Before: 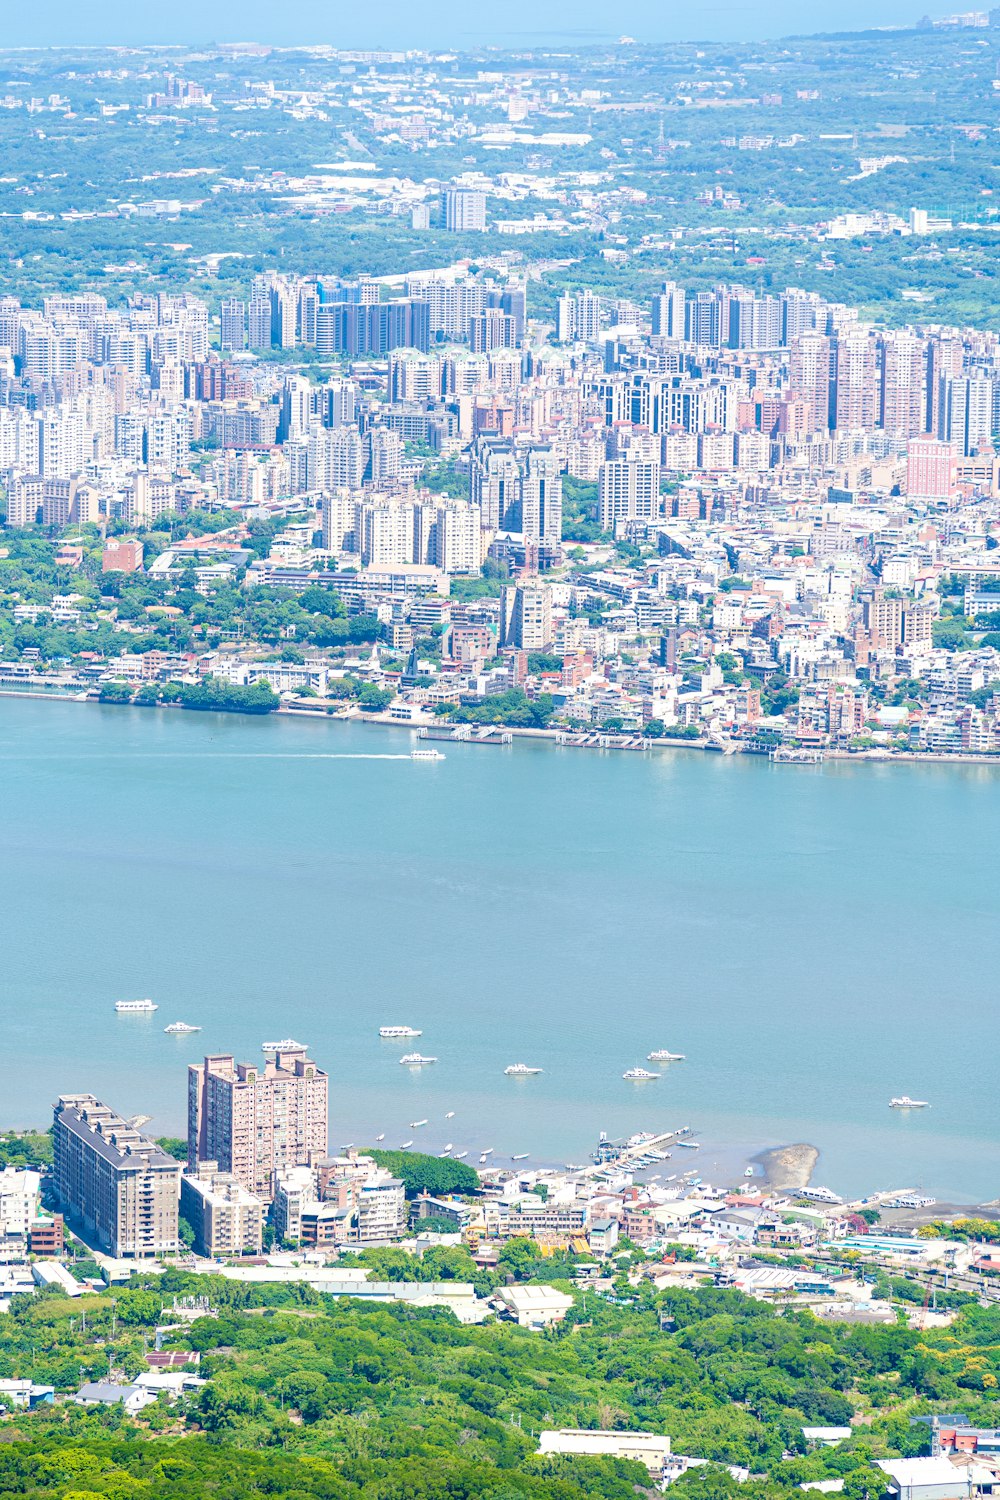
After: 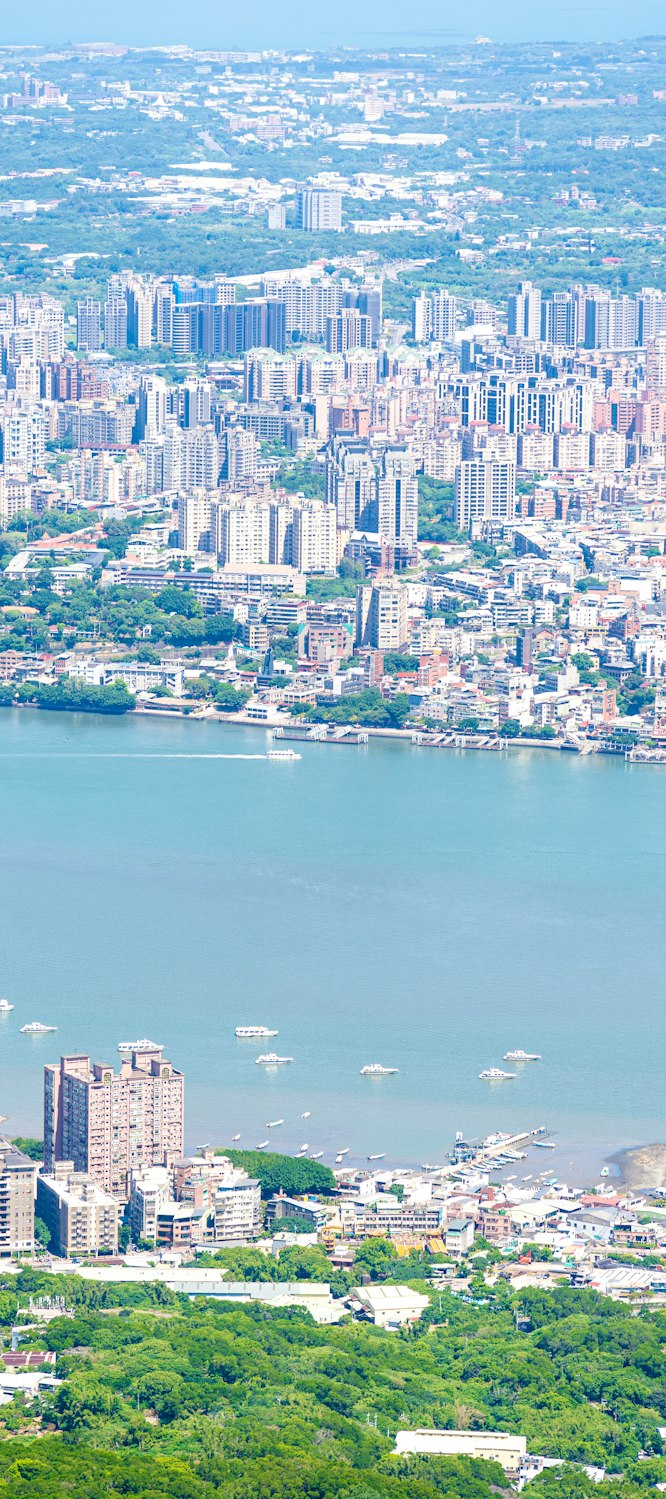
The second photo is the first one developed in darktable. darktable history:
crop and rotate: left 14.436%, right 18.898%
white balance: emerald 1
